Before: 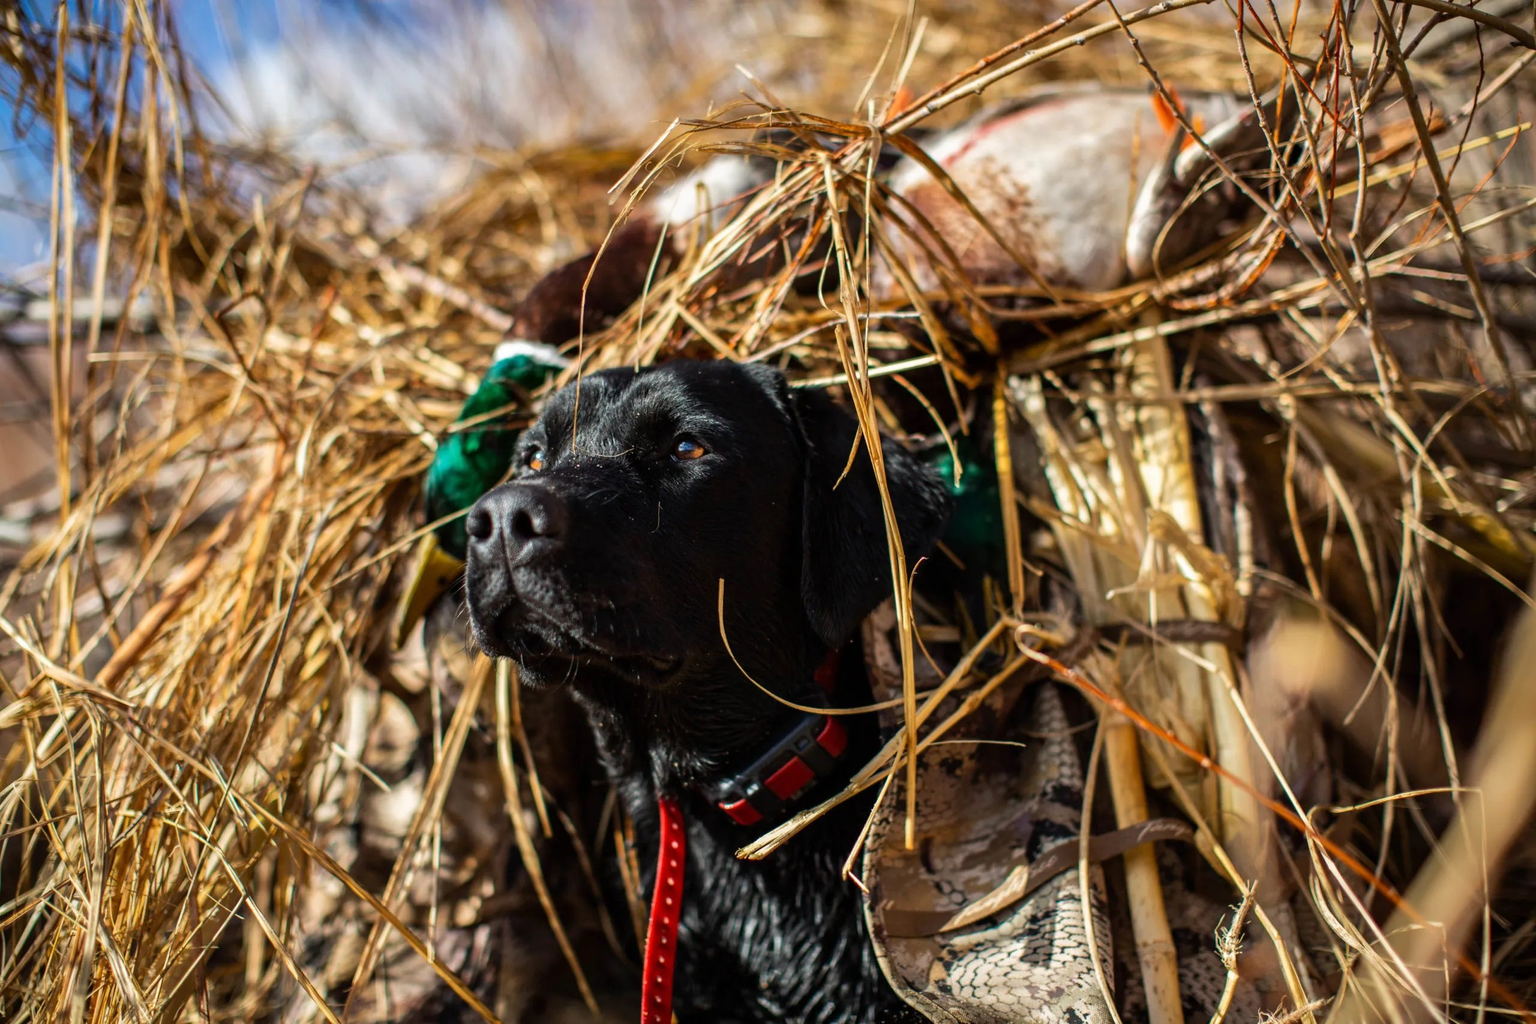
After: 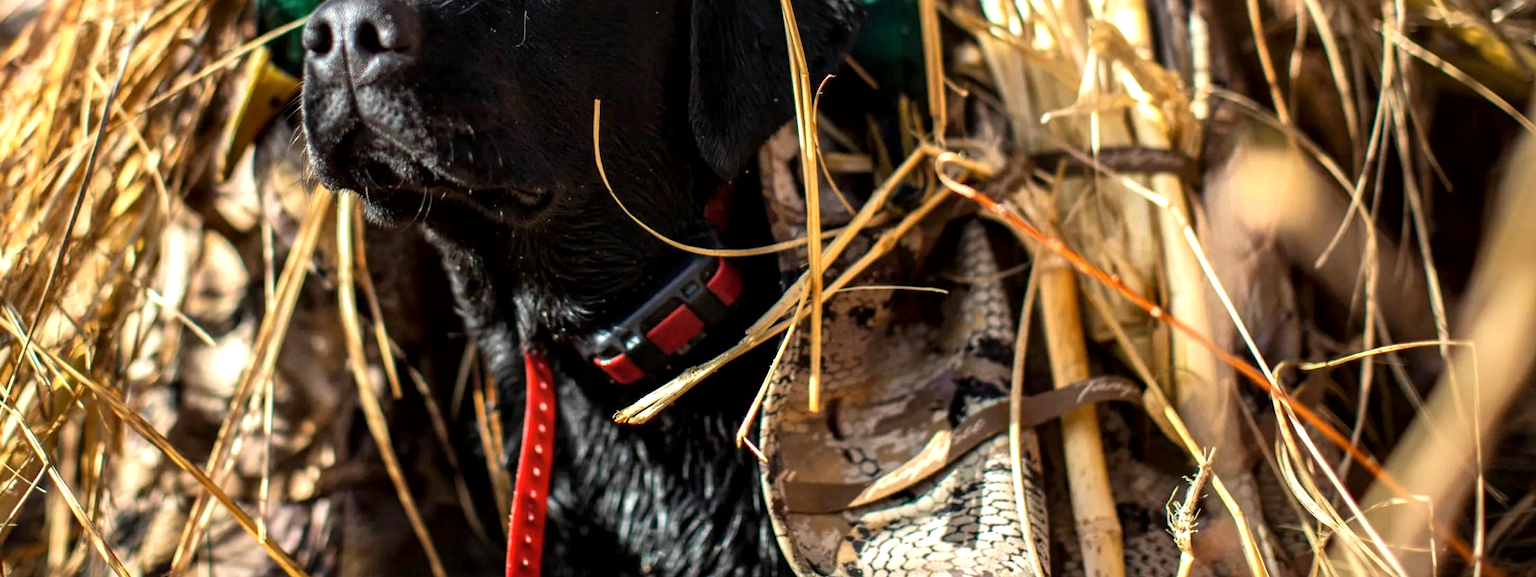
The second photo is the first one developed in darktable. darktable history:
exposure: exposure 0.6 EV, compensate highlight preservation false
crop and rotate: left 13.306%, top 48.129%, bottom 2.928%
local contrast: mode bilateral grid, contrast 20, coarseness 100, detail 150%, midtone range 0.2
